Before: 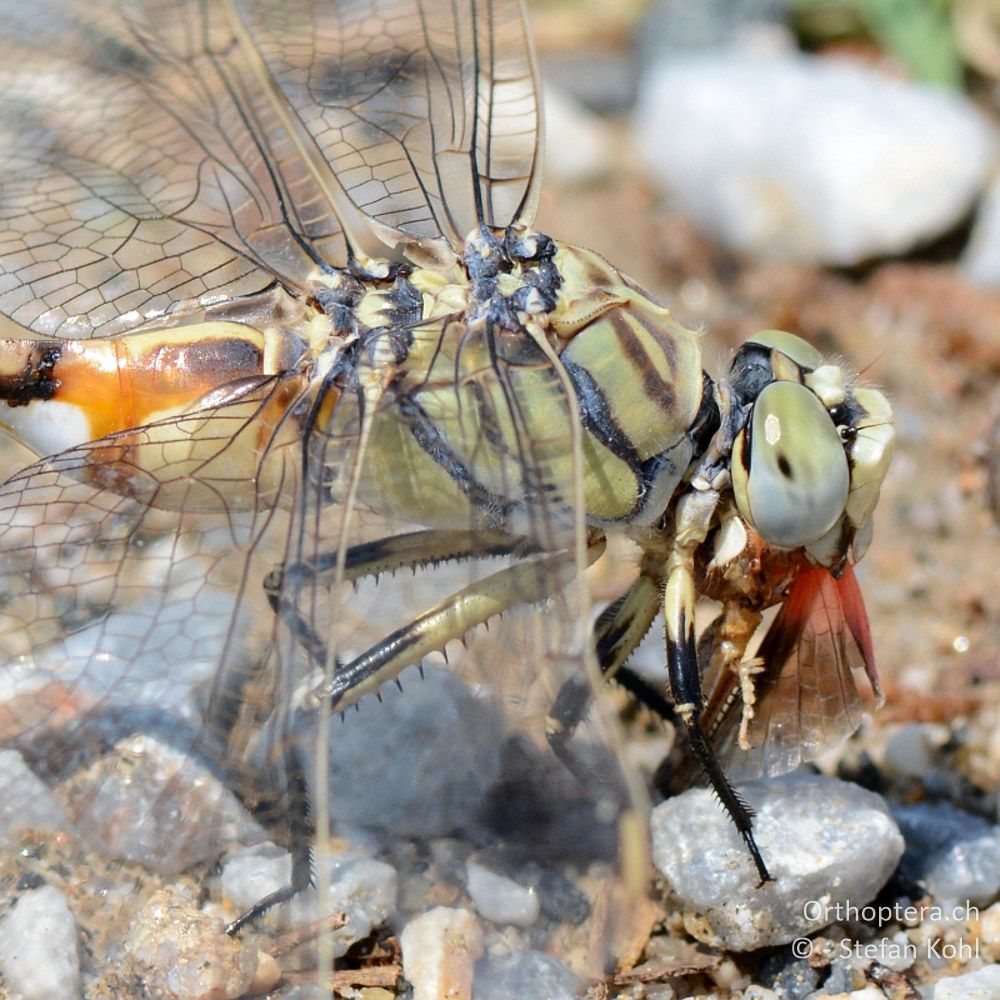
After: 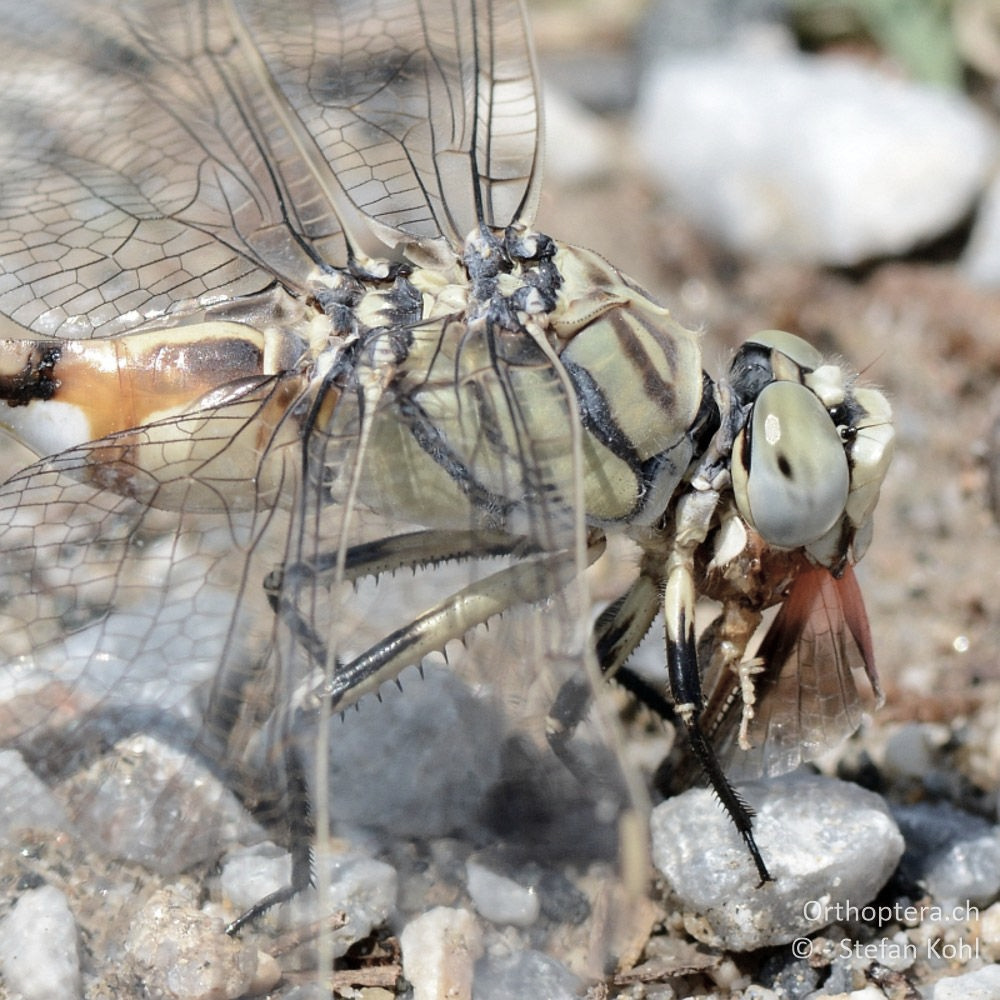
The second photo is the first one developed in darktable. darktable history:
color zones: mix -120.21%
color correction: highlights b* 0.011, saturation 0.549
exposure: compensate highlight preservation false
